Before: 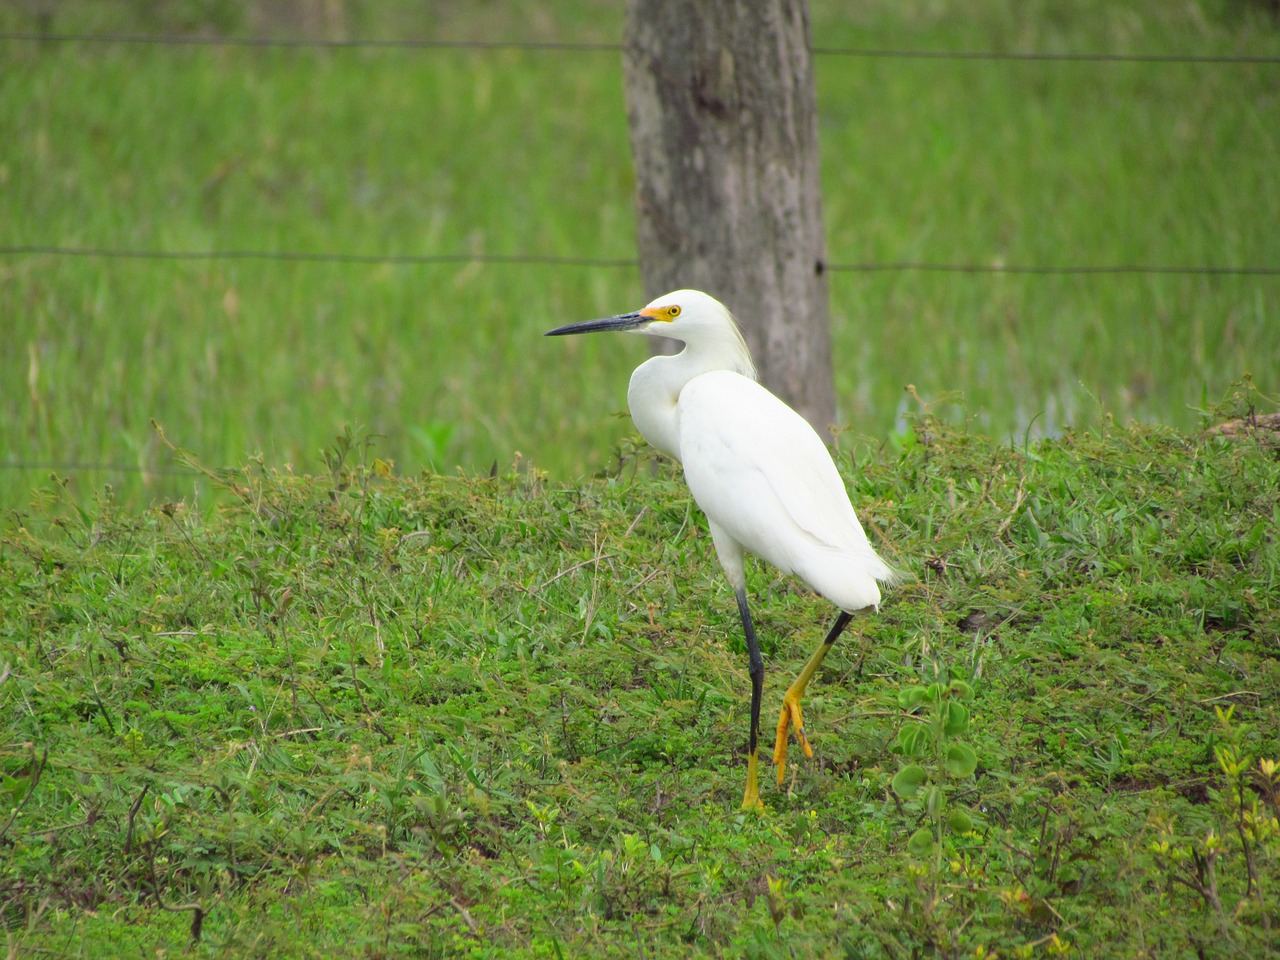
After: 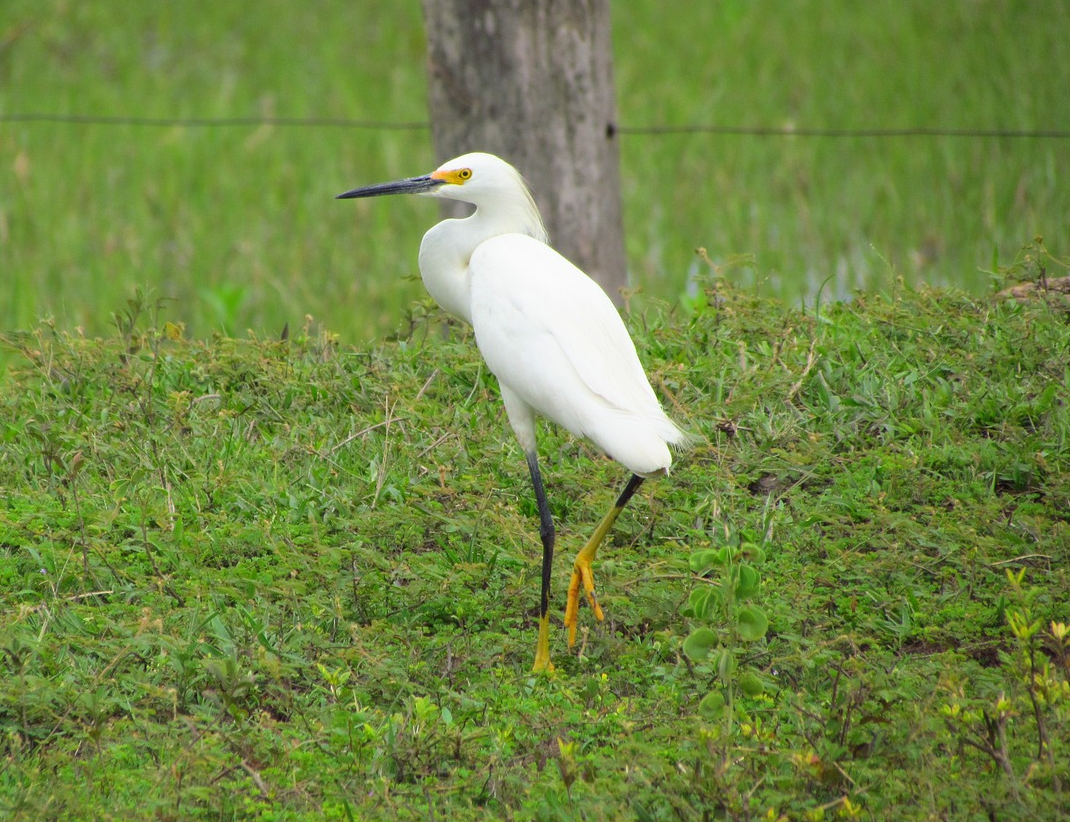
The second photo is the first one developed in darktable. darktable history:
crop: left 16.353%, top 14.362%
